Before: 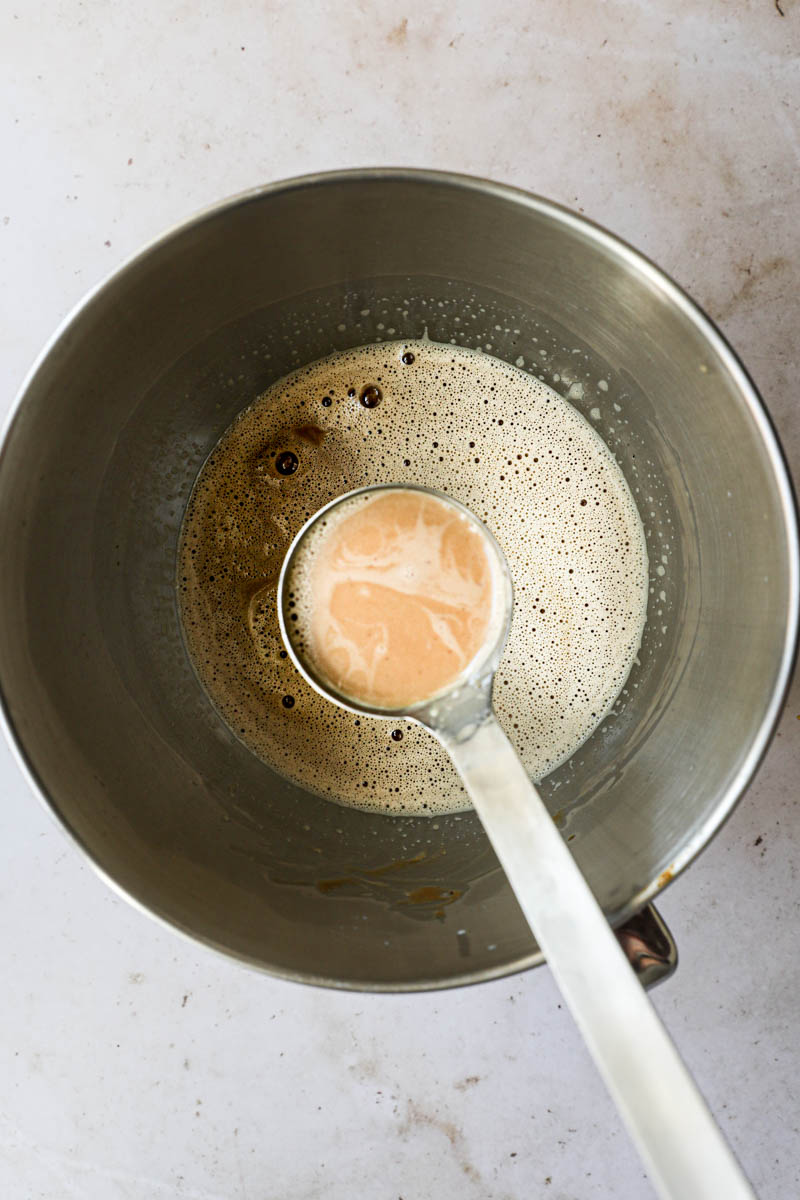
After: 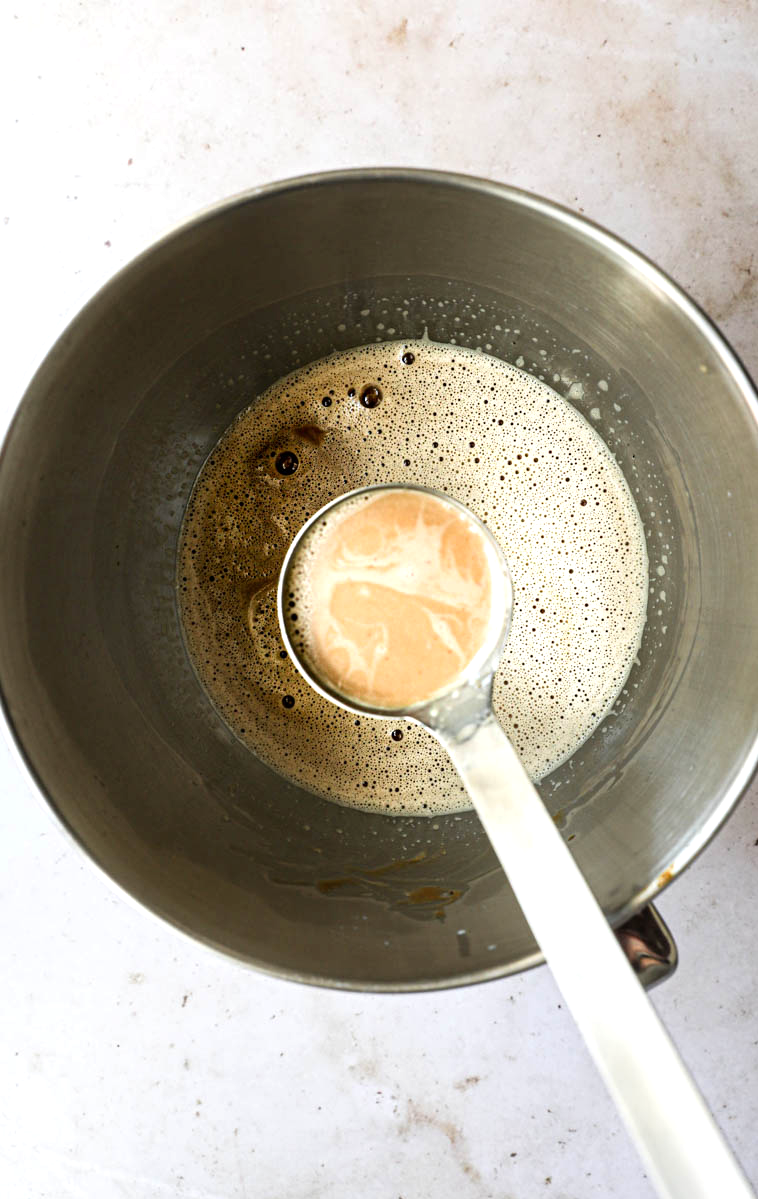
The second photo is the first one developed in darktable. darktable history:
crop and rotate: left 0%, right 5.17%
tone equalizer: -8 EV -0.425 EV, -7 EV -0.371 EV, -6 EV -0.329 EV, -5 EV -0.19 EV, -3 EV 0.245 EV, -2 EV 0.343 EV, -1 EV 0.38 EV, +0 EV 0.418 EV
